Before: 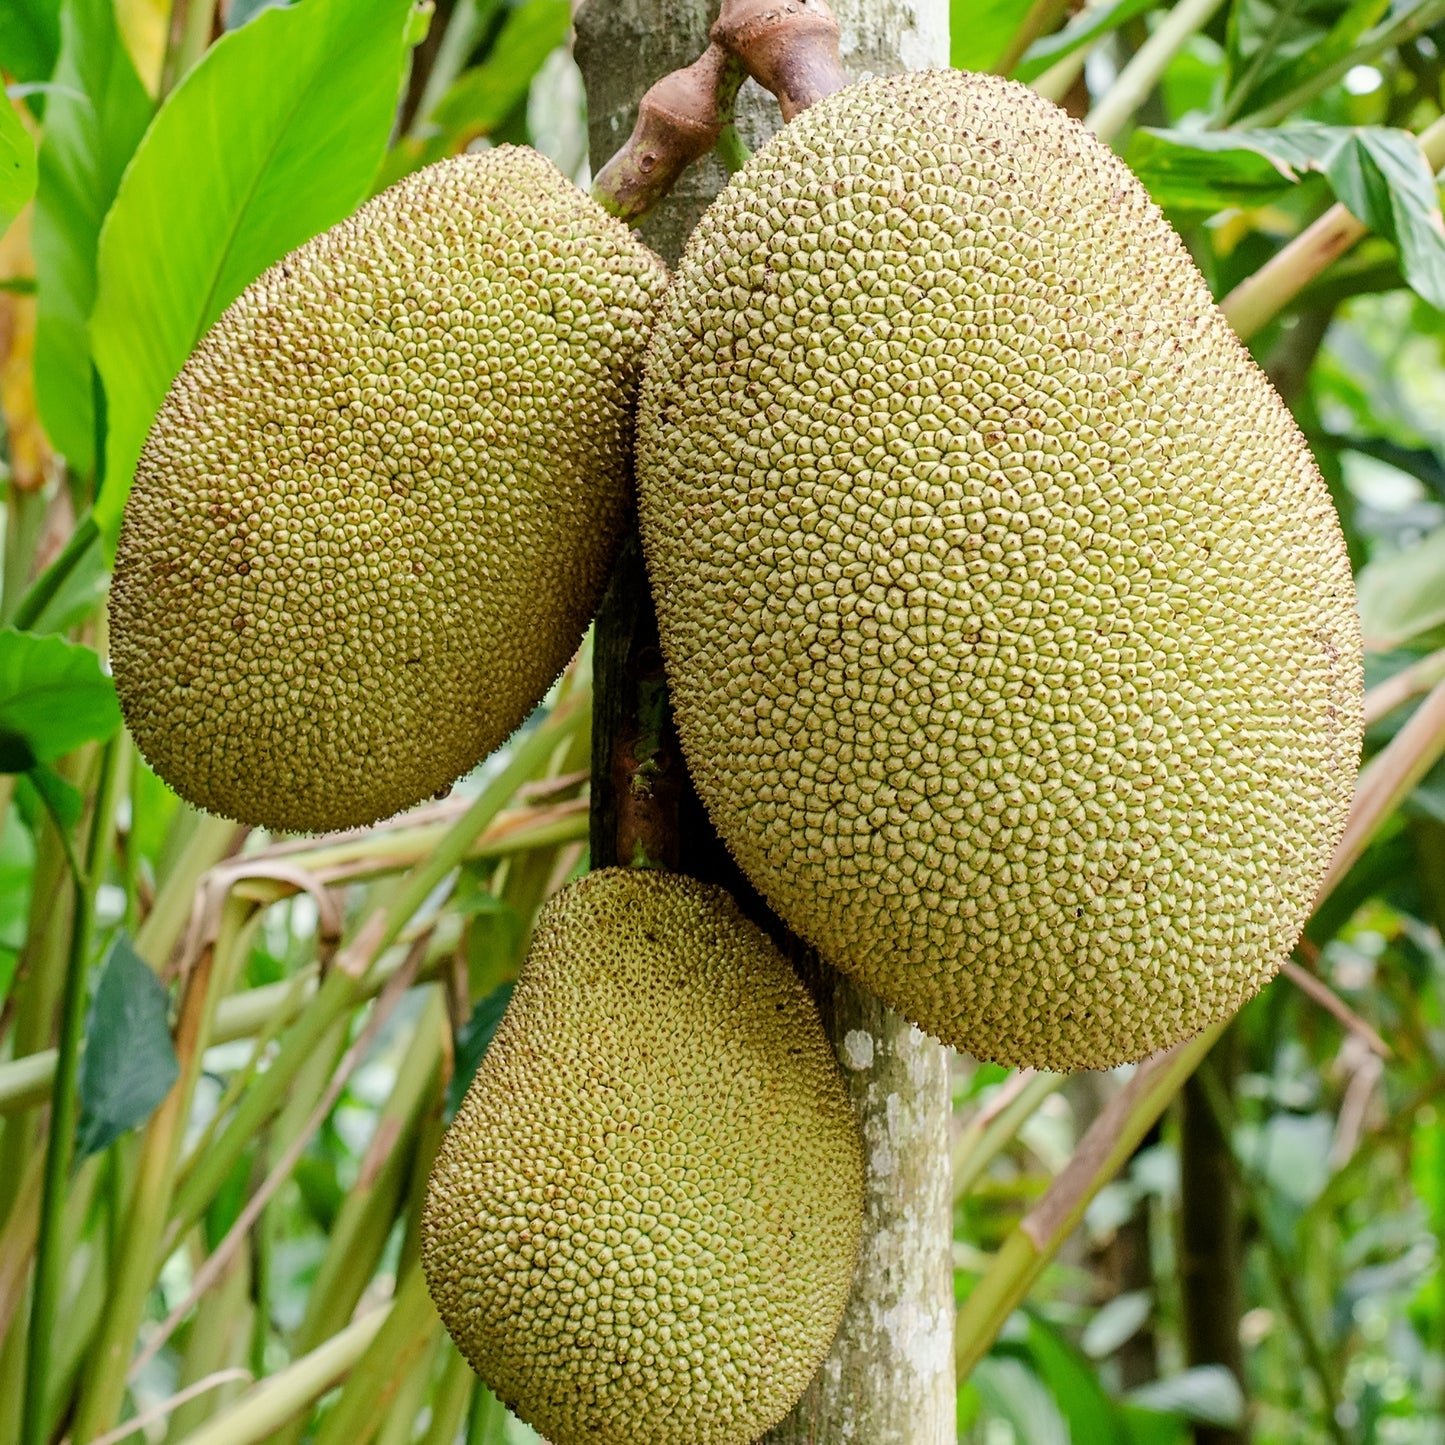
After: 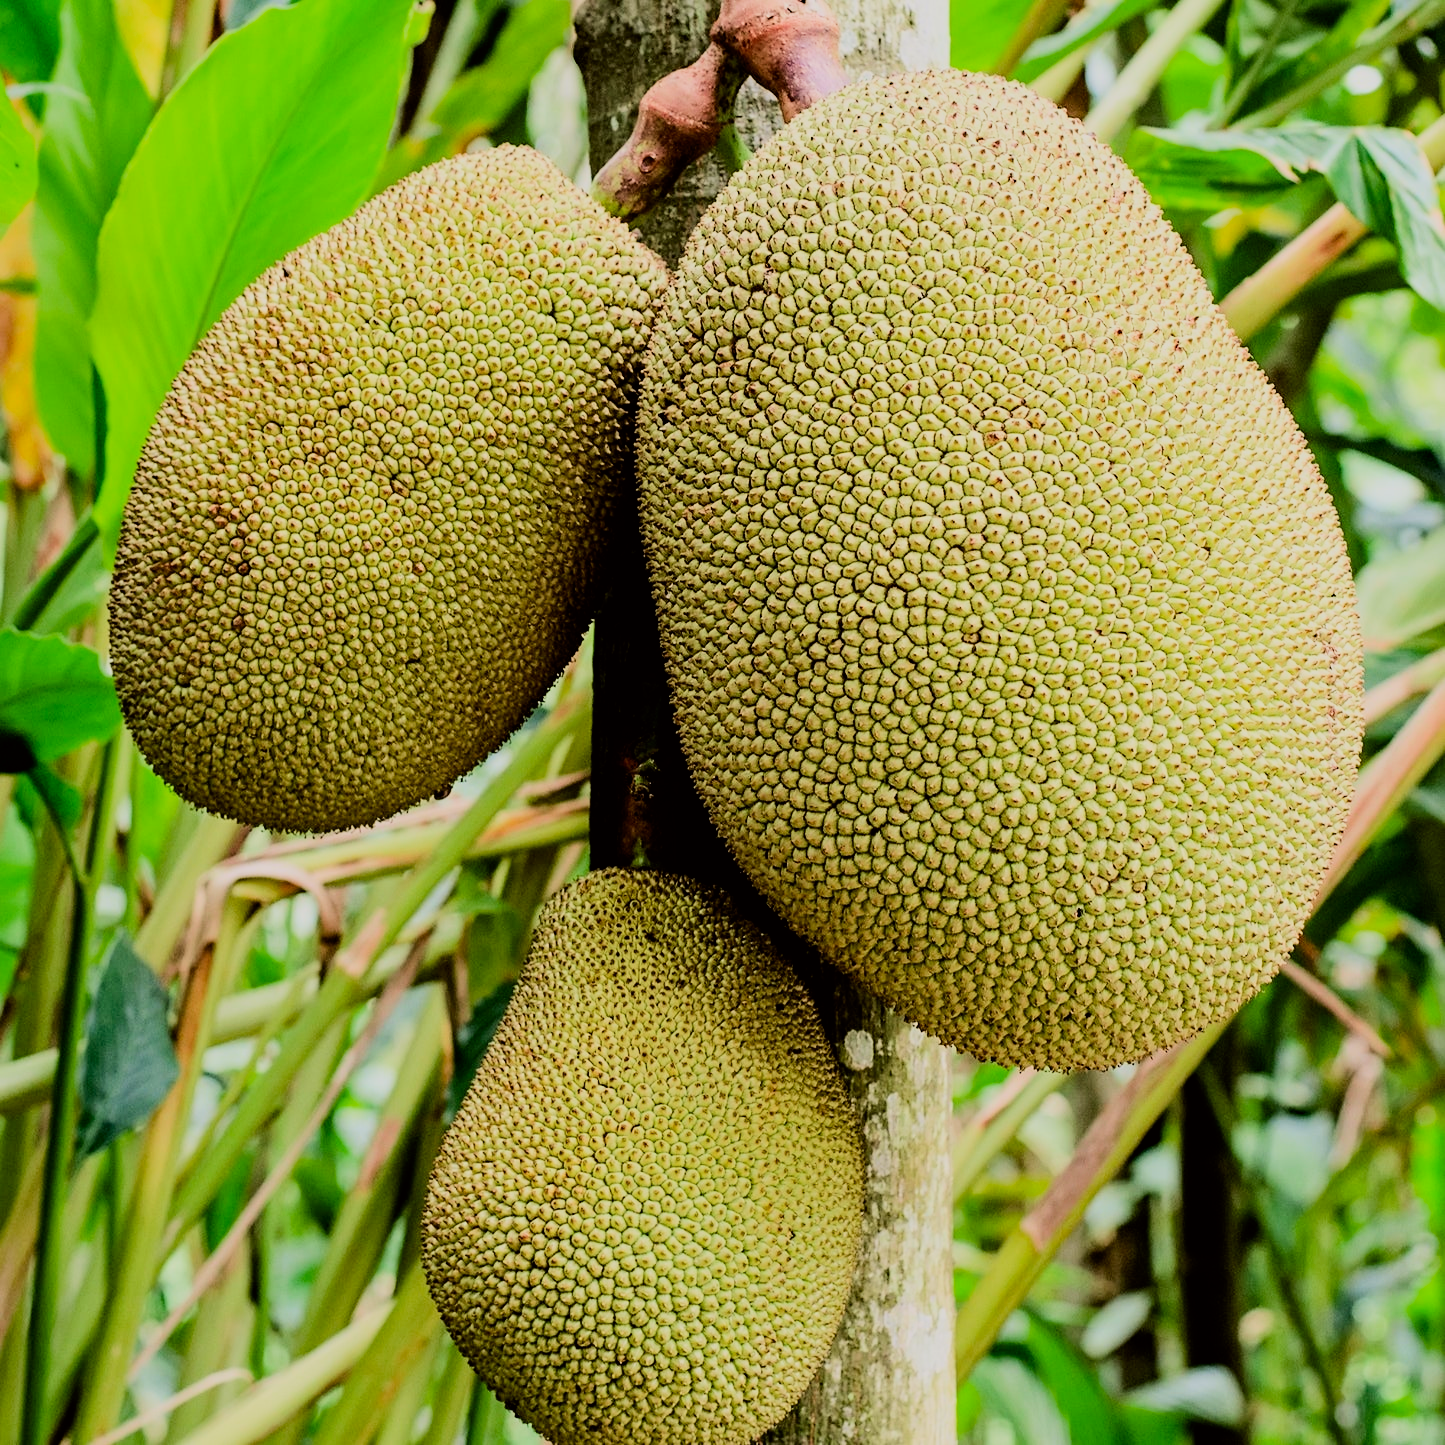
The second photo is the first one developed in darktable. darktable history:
filmic rgb: black relative exposure -5.14 EV, white relative exposure 3.96 EV, hardness 2.89, contrast 1.298, highlights saturation mix -8.74%
haze removal: compatibility mode true, adaptive false
tone curve: curves: ch0 [(0, 0) (0.091, 0.074) (0.184, 0.168) (0.491, 0.519) (0.748, 0.765) (1, 0.919)]; ch1 [(0, 0) (0.179, 0.173) (0.322, 0.32) (0.424, 0.424) (0.502, 0.504) (0.56, 0.578) (0.631, 0.667) (0.777, 0.806) (1, 1)]; ch2 [(0, 0) (0.434, 0.447) (0.483, 0.487) (0.547, 0.564) (0.676, 0.673) (1, 1)], color space Lab, independent channels, preserve colors none
contrast brightness saturation: contrast 0.039, saturation 0.155
